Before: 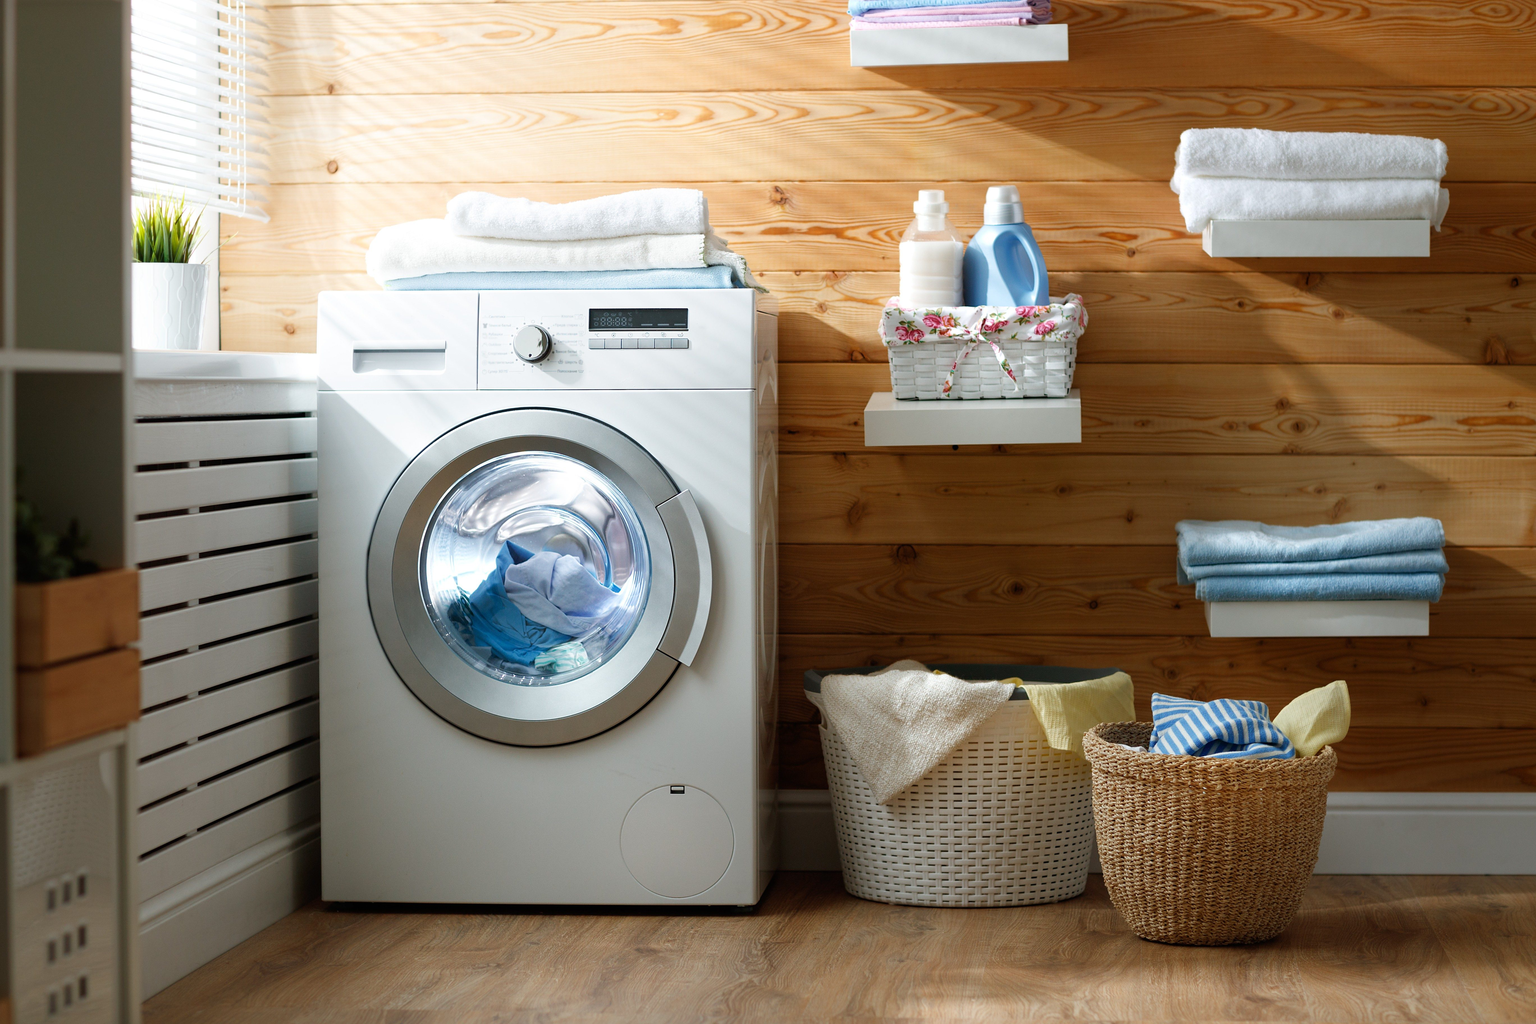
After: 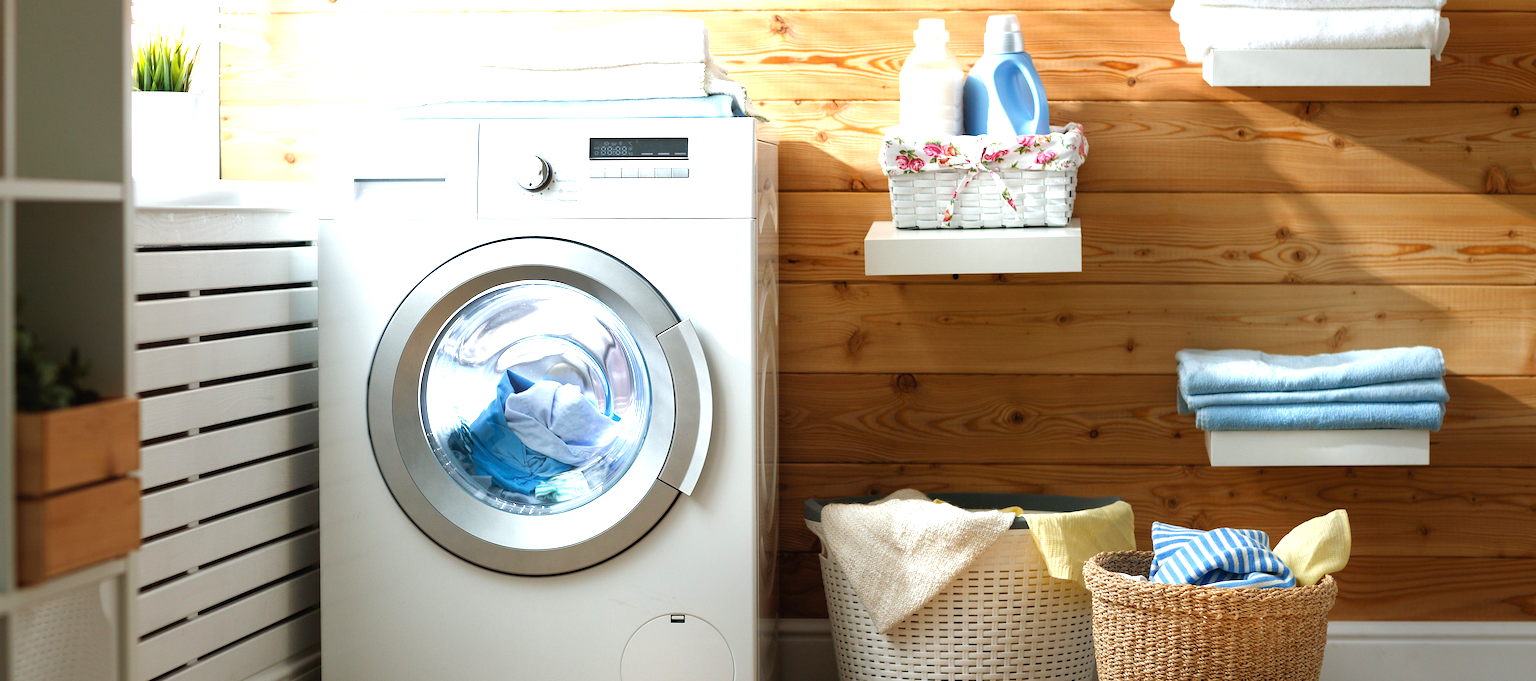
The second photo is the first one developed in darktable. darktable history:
exposure: black level correction 0, exposure 0.9 EV, compensate highlight preservation false
crop: top 16.727%, bottom 16.727%
